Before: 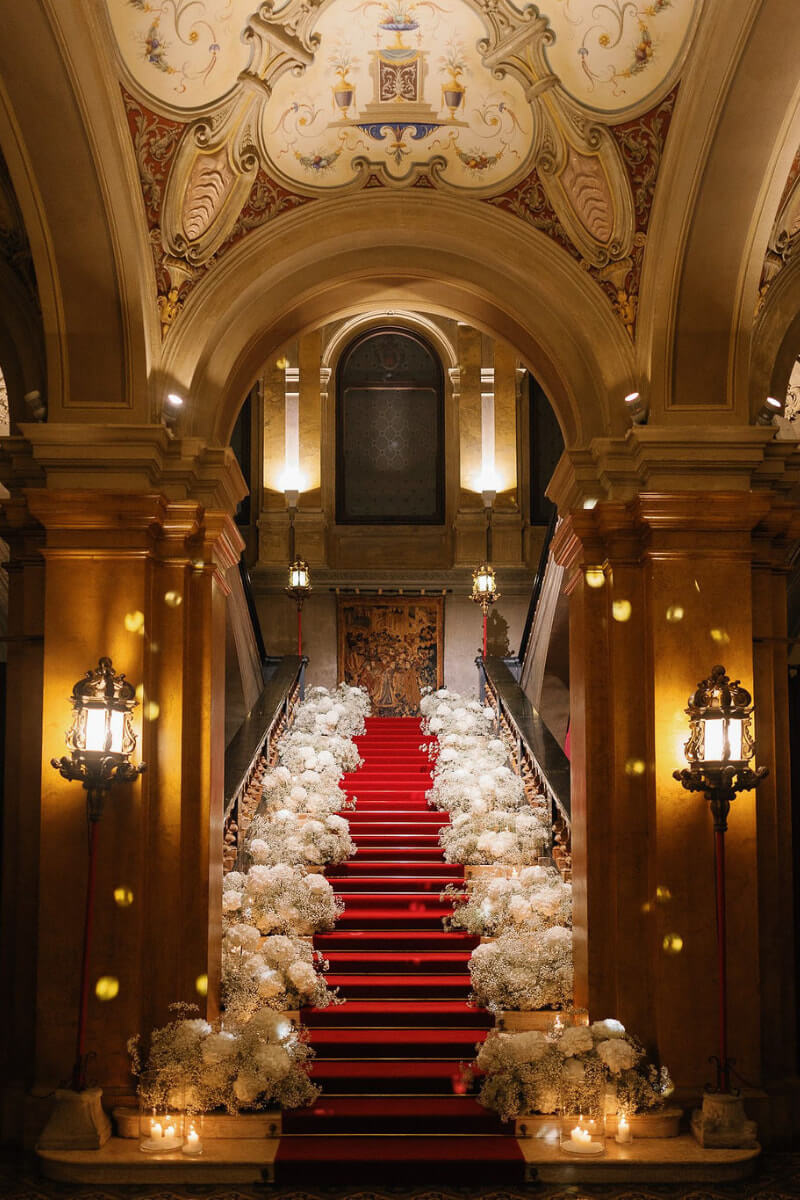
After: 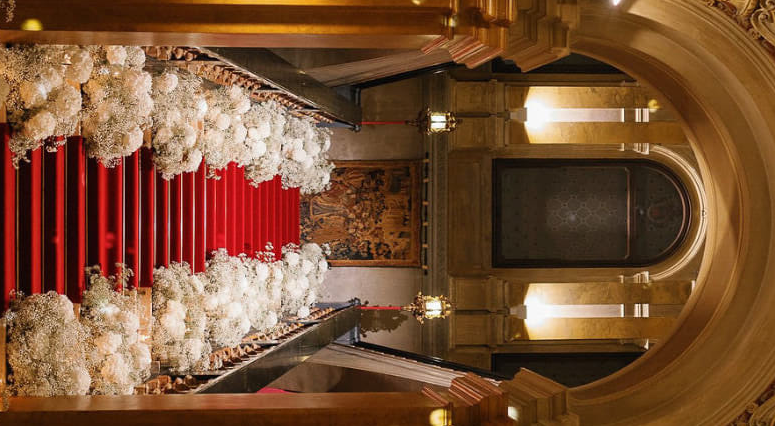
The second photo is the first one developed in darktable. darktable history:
orientation: orientation rotate -90°
crop and rotate: left 15.321%, top 22.245%, right 20.014%, bottom 24.468%
